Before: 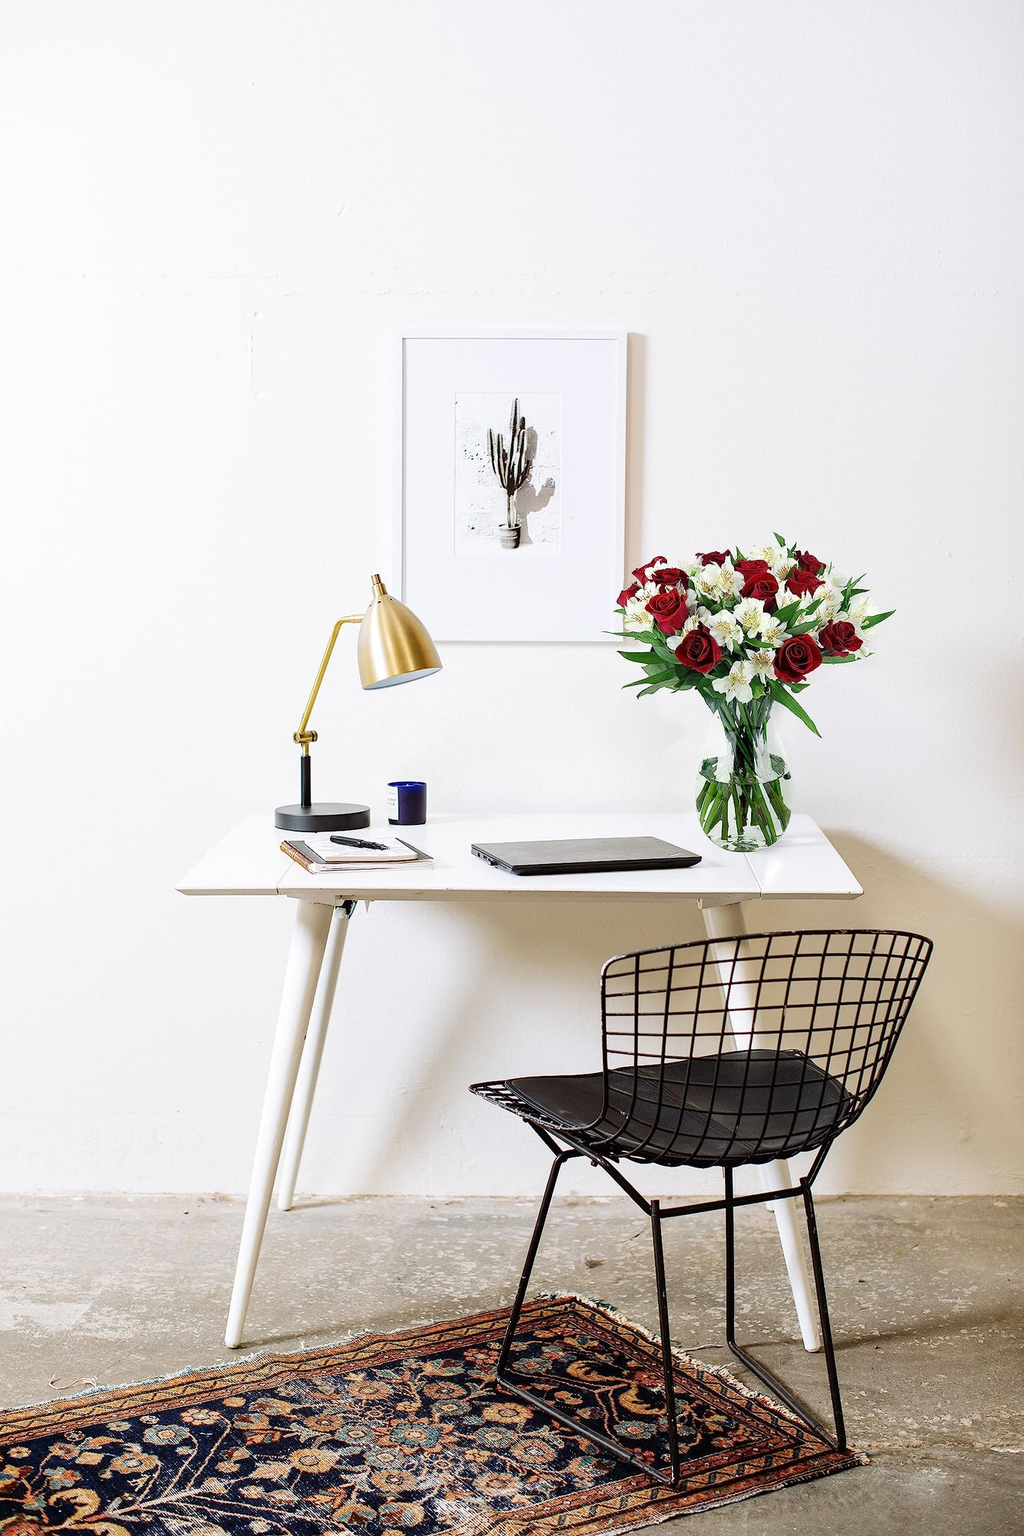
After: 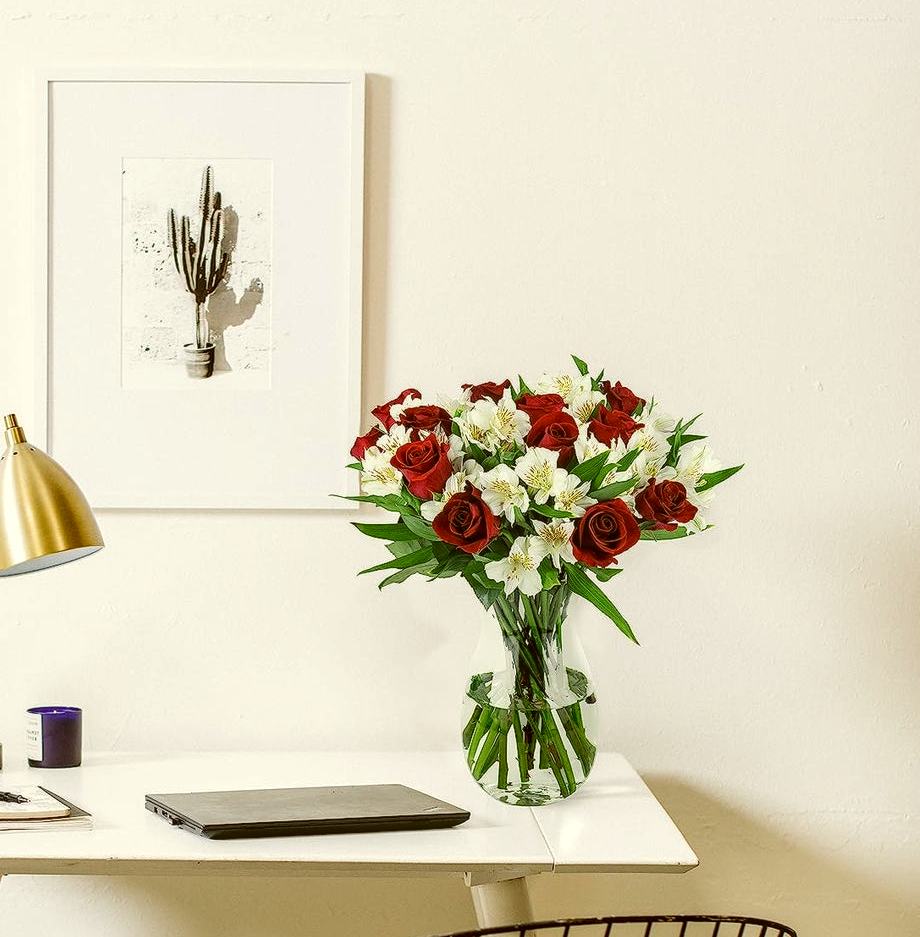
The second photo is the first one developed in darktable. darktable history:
color correction: highlights a* -1.43, highlights b* 10.12, shadows a* 0.395, shadows b* 19.35
local contrast: on, module defaults
crop: left 36.005%, top 18.293%, right 0.31%, bottom 38.444%
